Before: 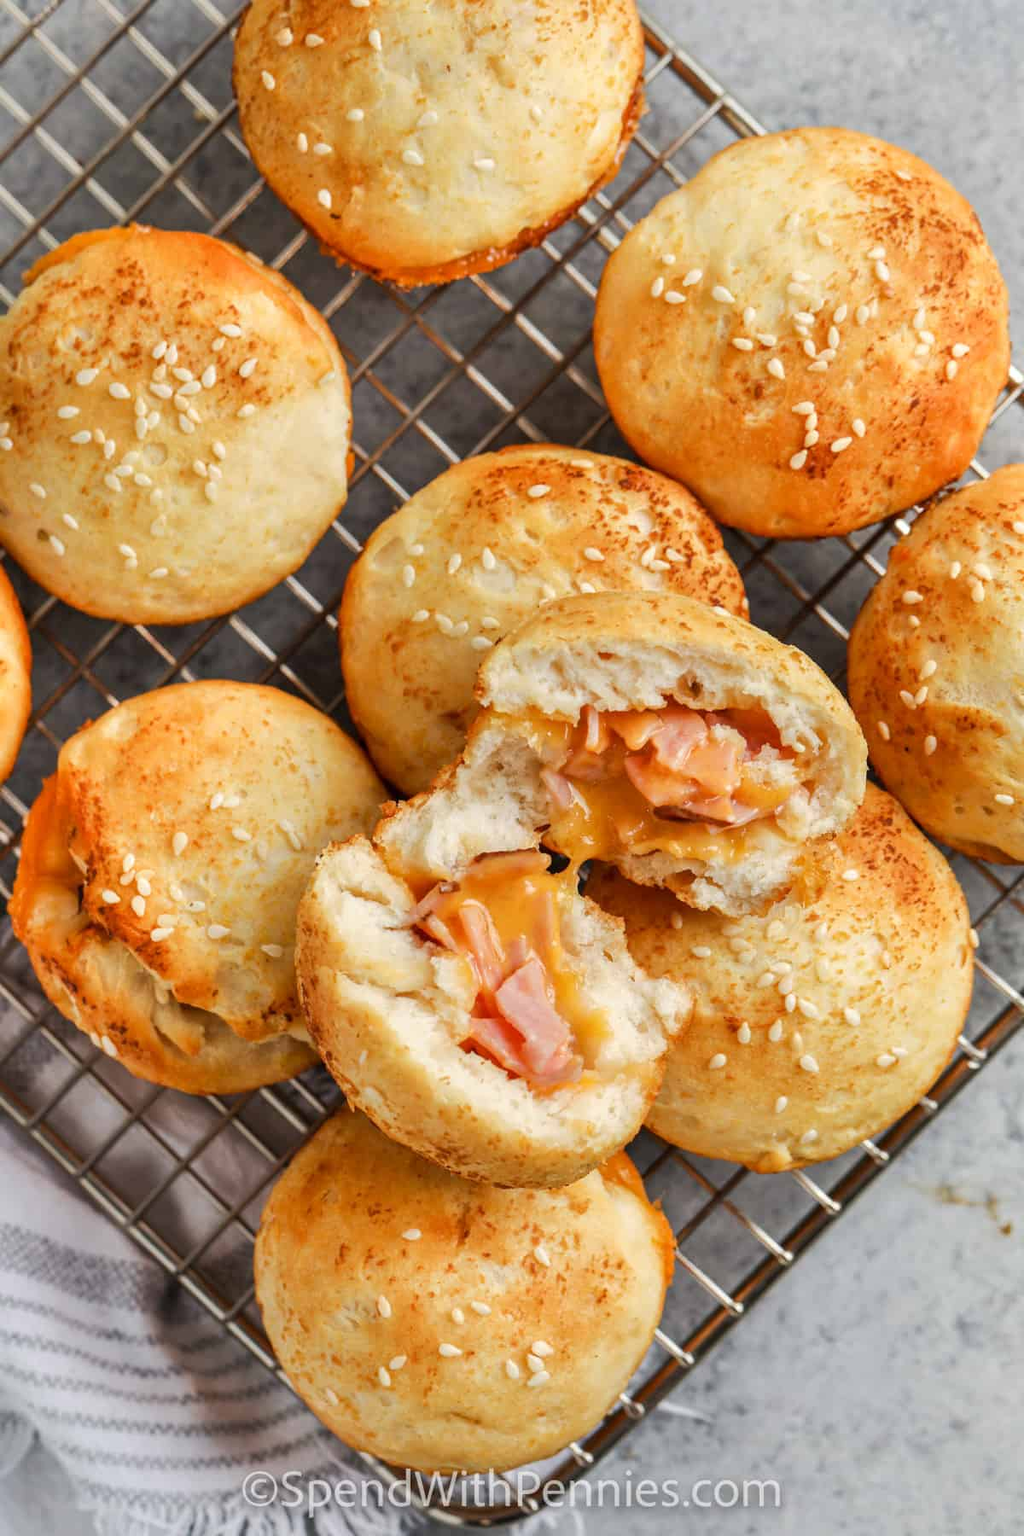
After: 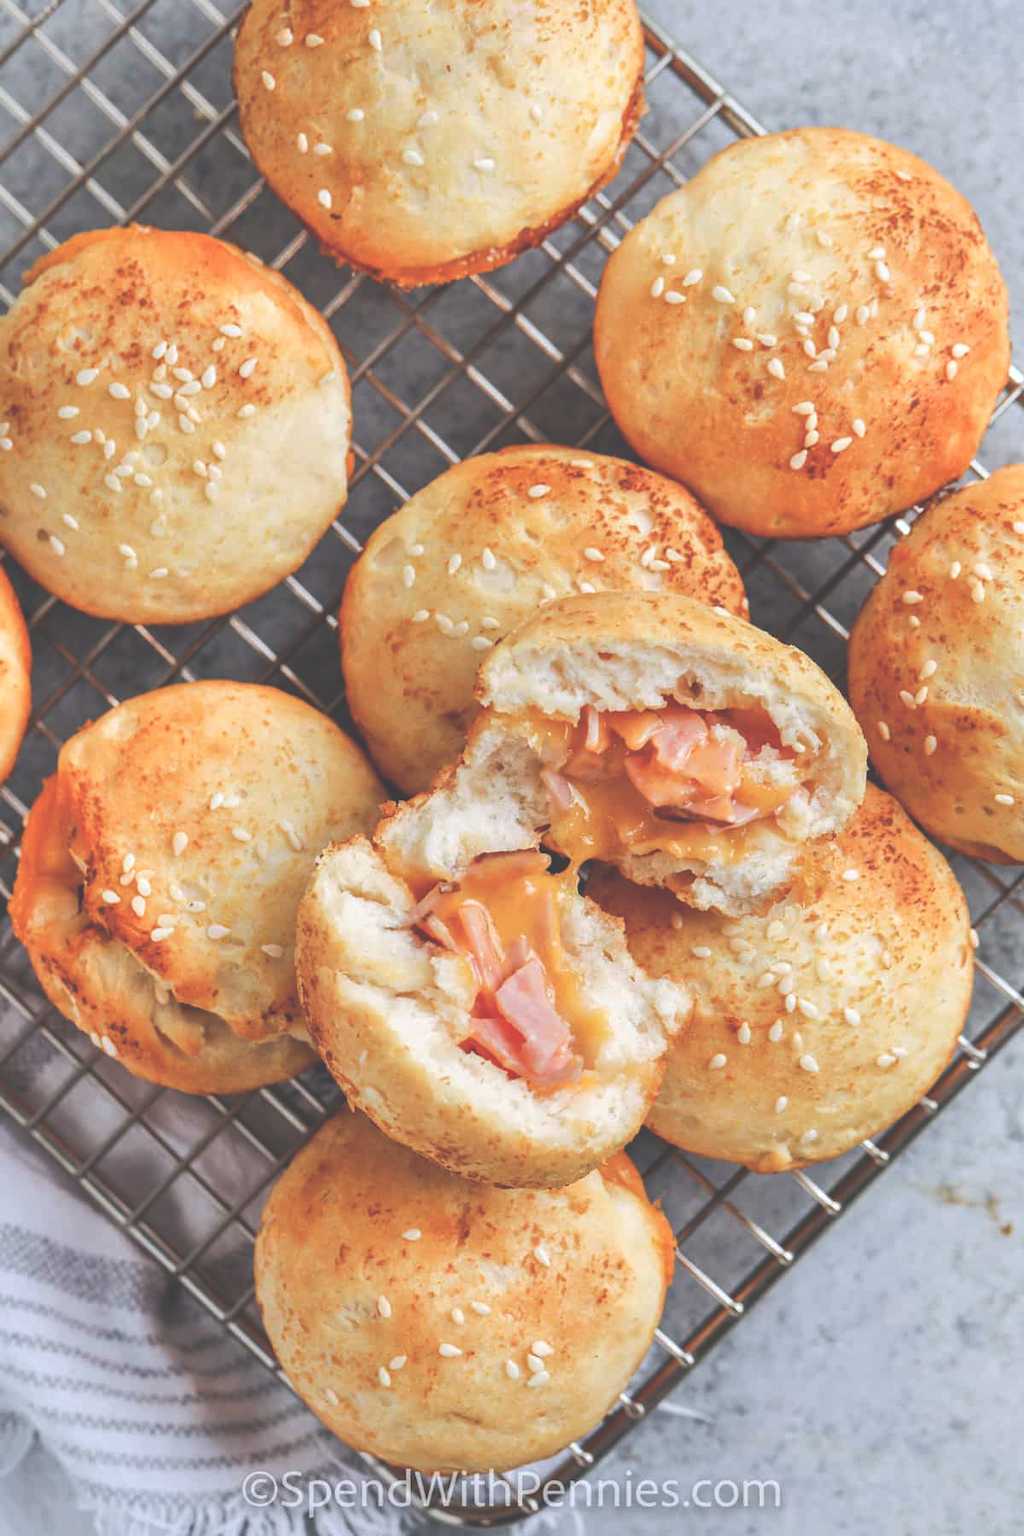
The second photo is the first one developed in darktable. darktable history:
color correction: highlights a* -0.641, highlights b* -8.88
exposure: black level correction -0.041, exposure 0.06 EV, compensate highlight preservation false
